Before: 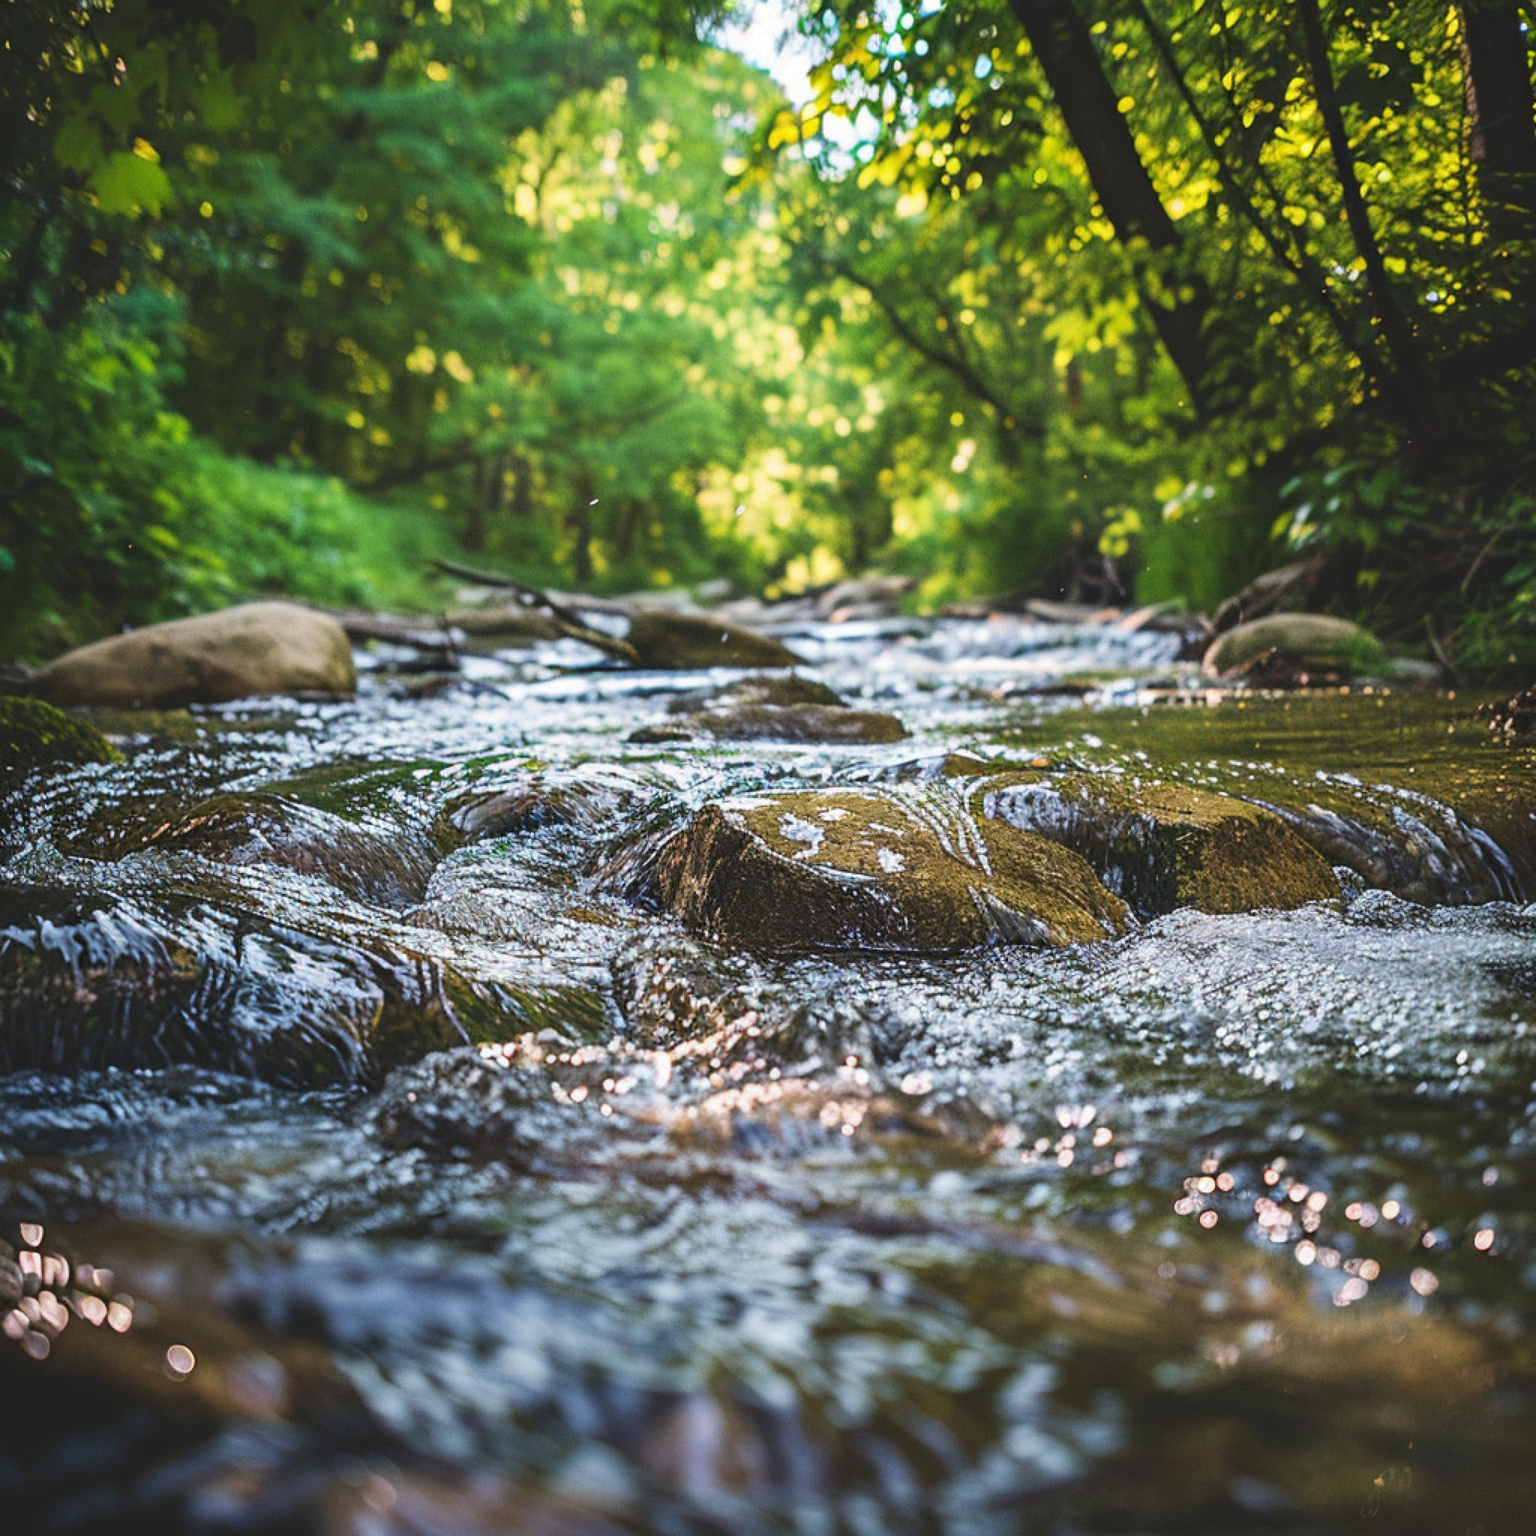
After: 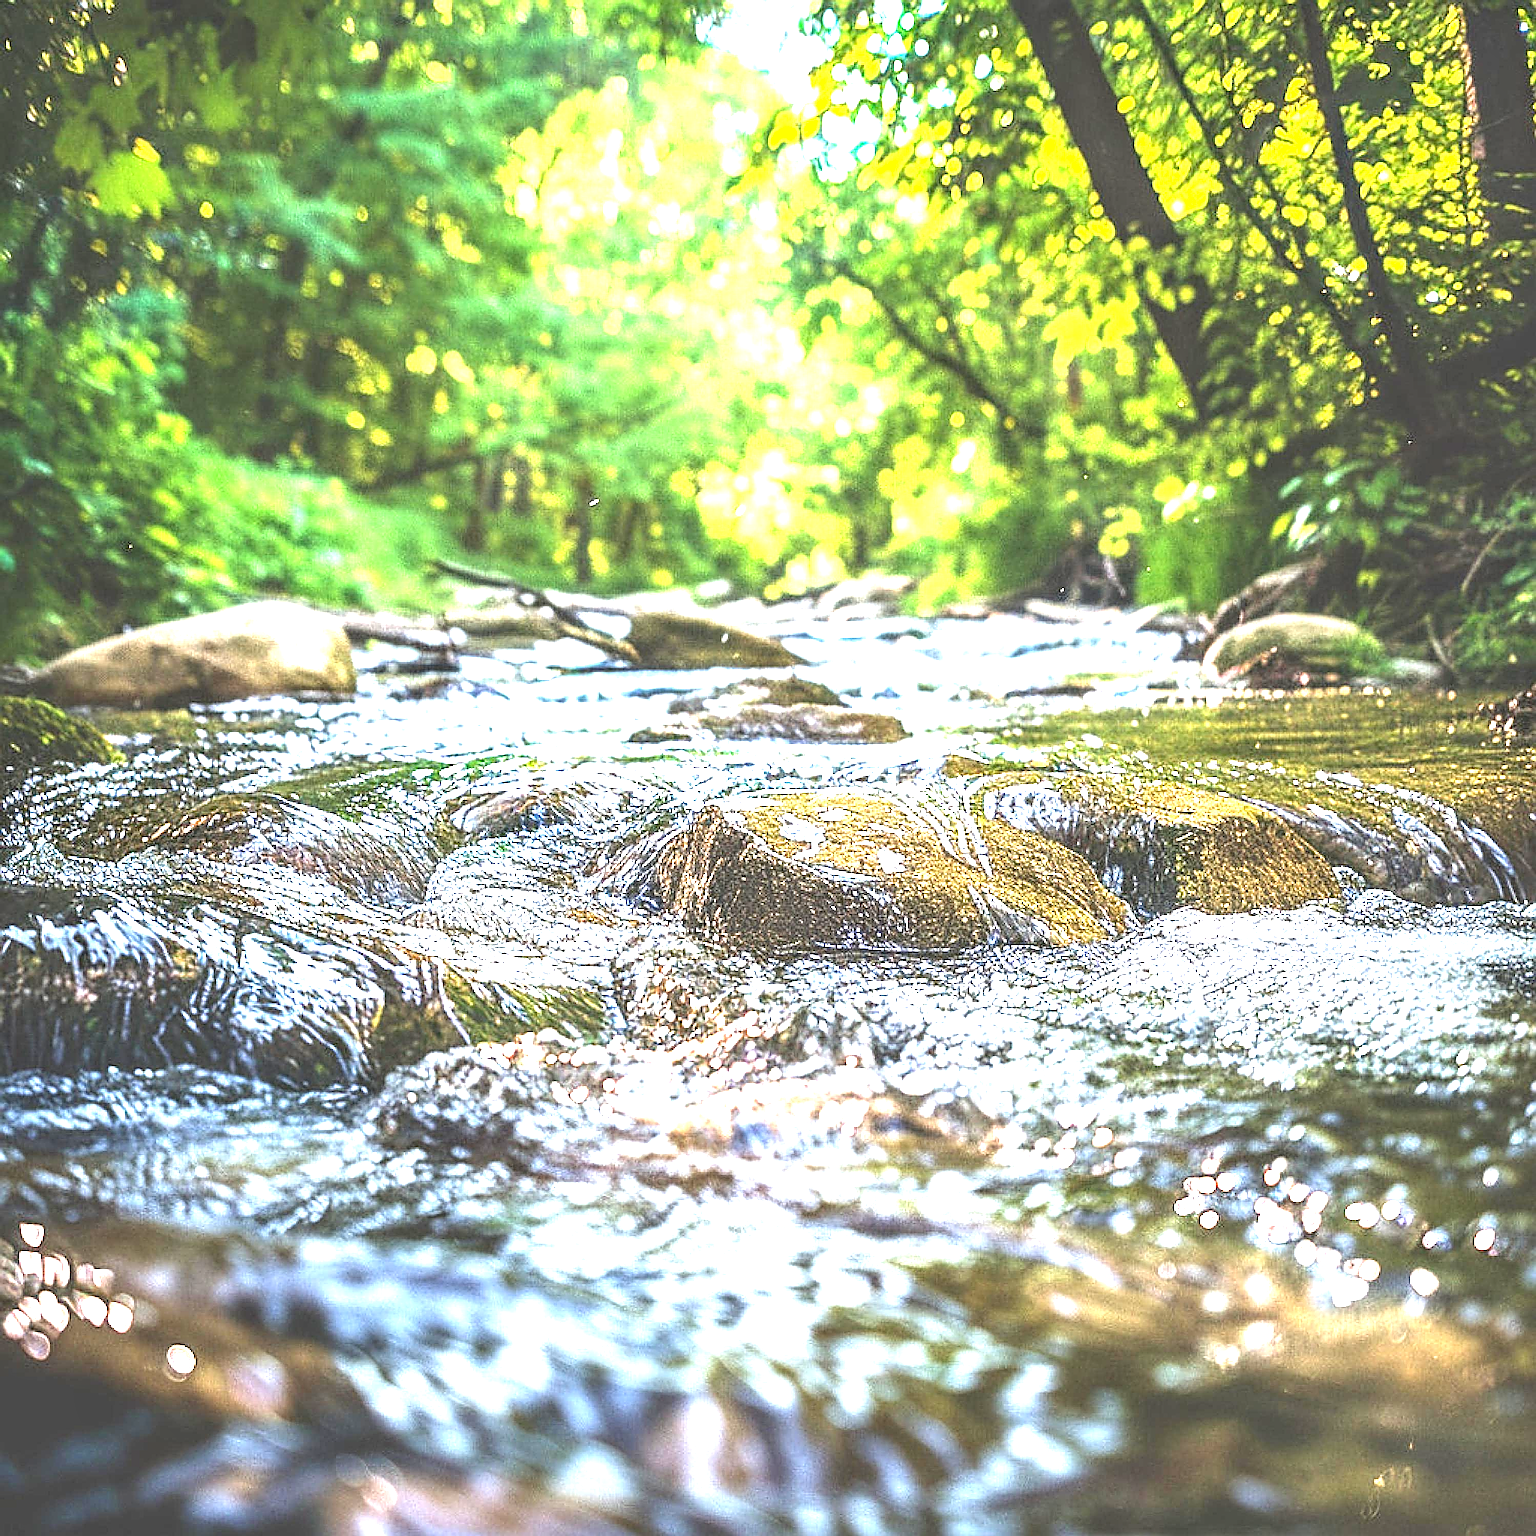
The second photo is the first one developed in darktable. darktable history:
local contrast: detail 130%
sharpen: amount 1.861
exposure: exposure 2 EV, compensate exposure bias true, compensate highlight preservation false
